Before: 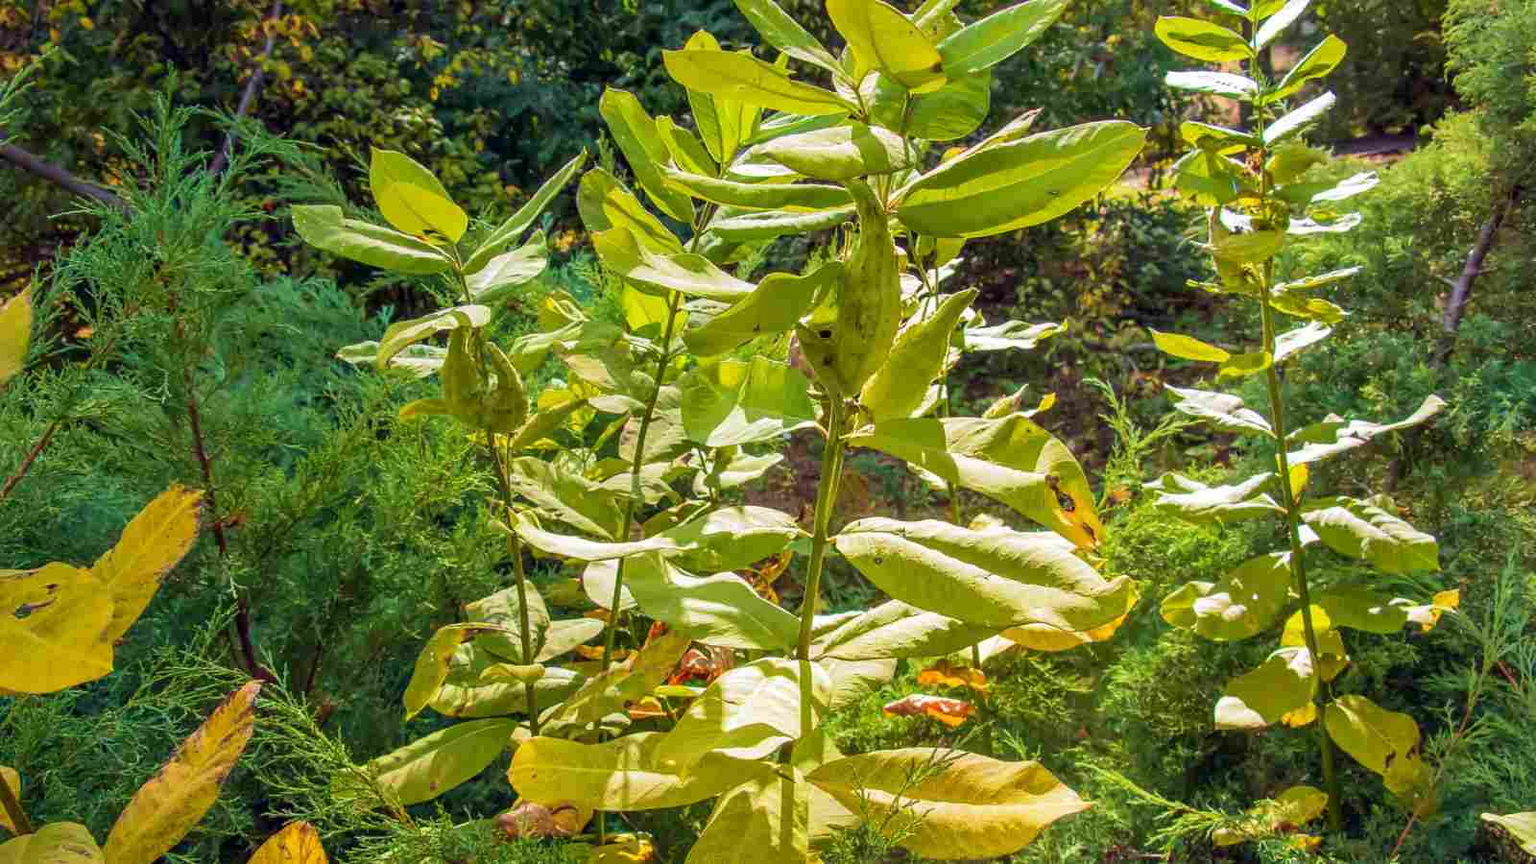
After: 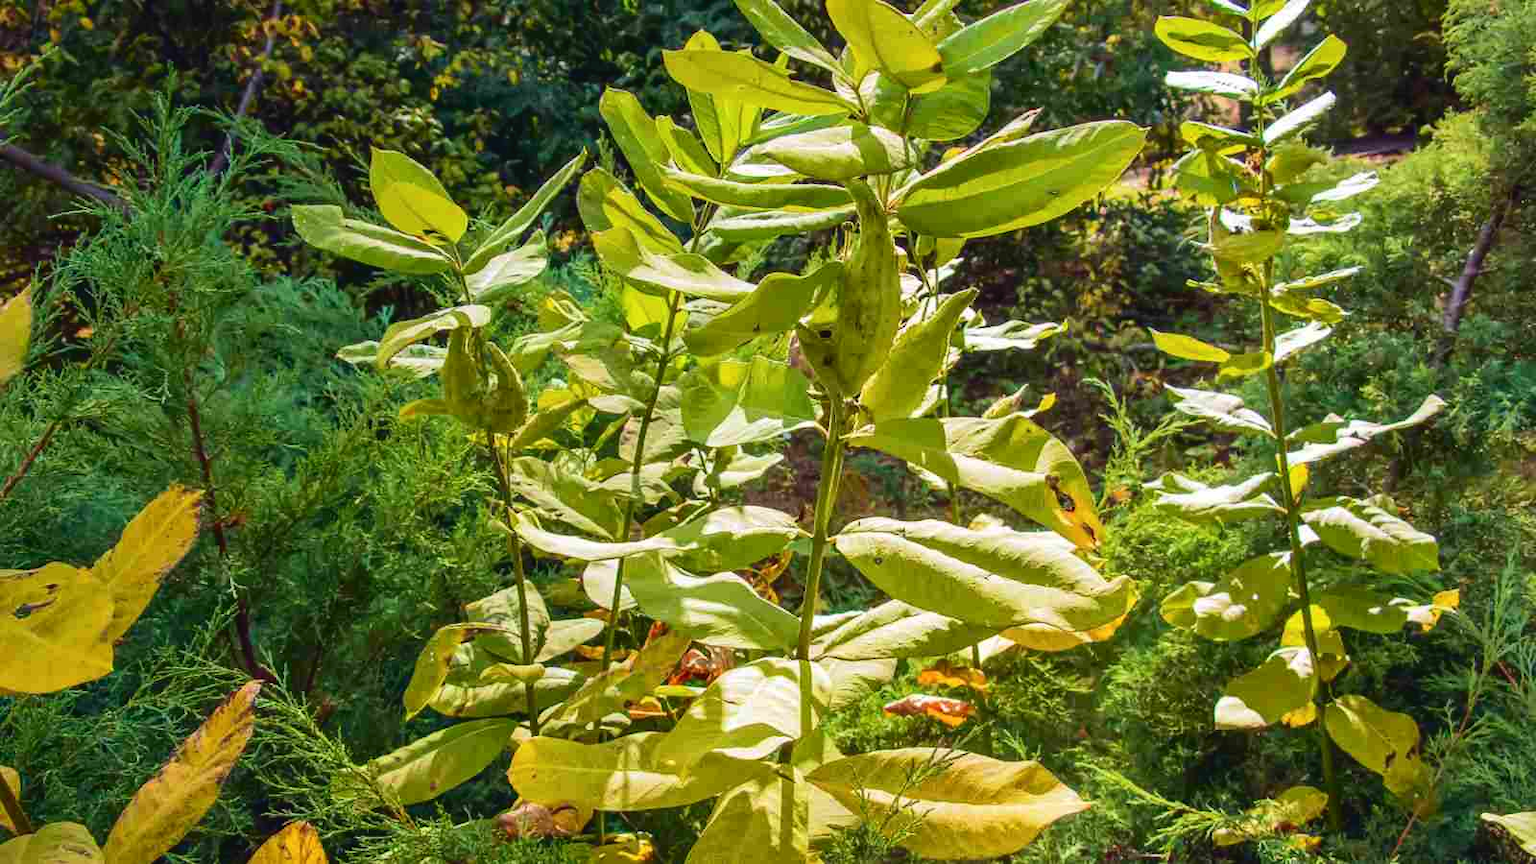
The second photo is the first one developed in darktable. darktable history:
tone curve: curves: ch0 [(0, 0.032) (0.181, 0.152) (0.751, 0.762) (1, 1)], color space Lab, independent channels, preserve colors none
